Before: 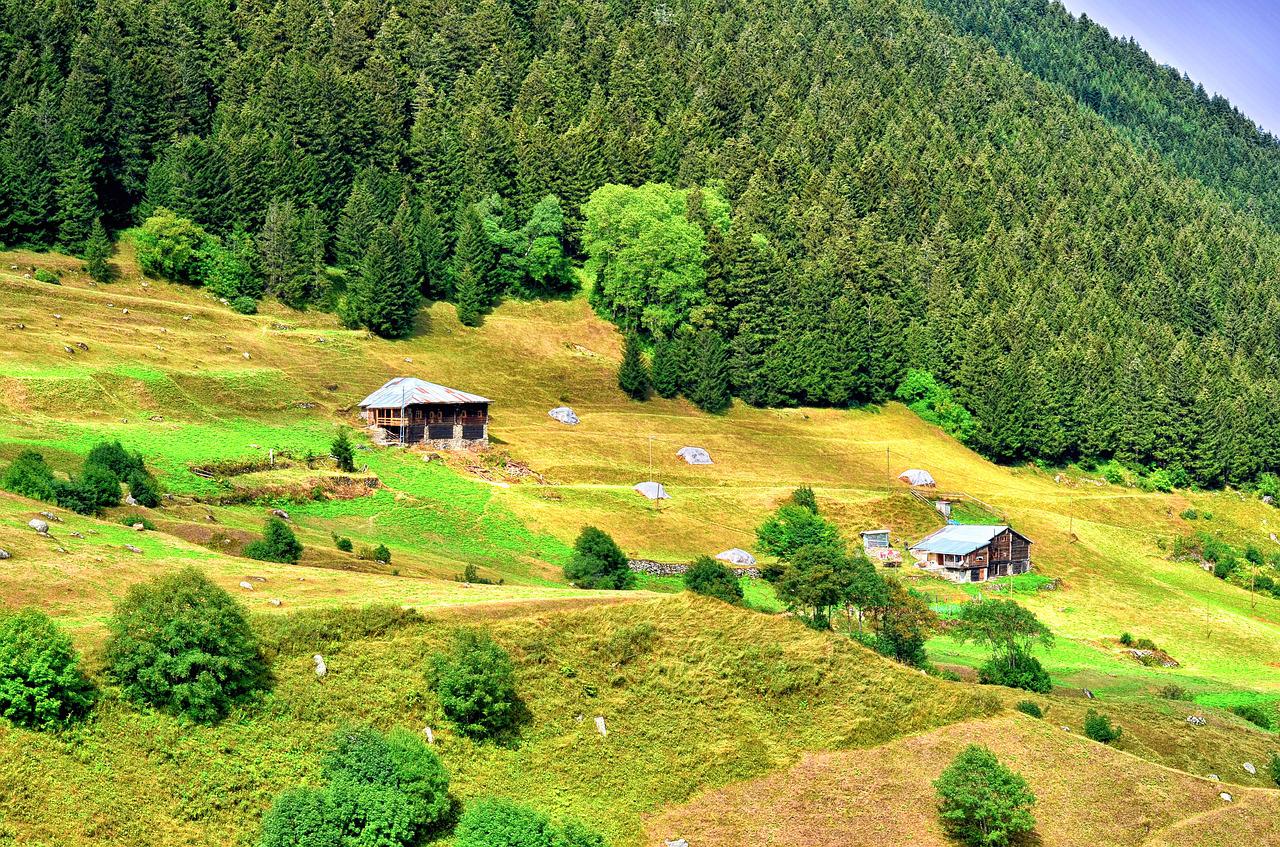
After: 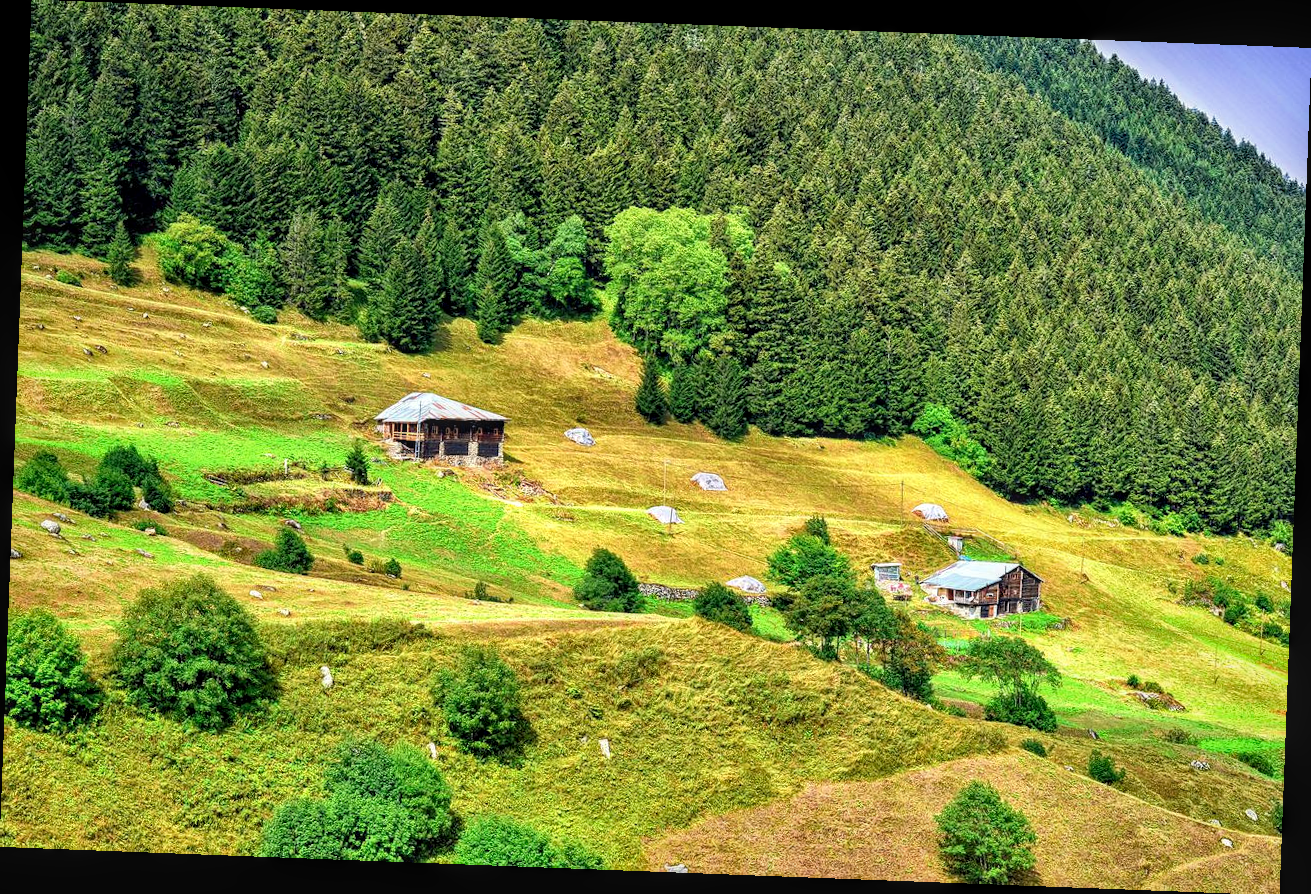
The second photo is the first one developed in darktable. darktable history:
local contrast: on, module defaults
rotate and perspective: rotation 2.17°, automatic cropping off
